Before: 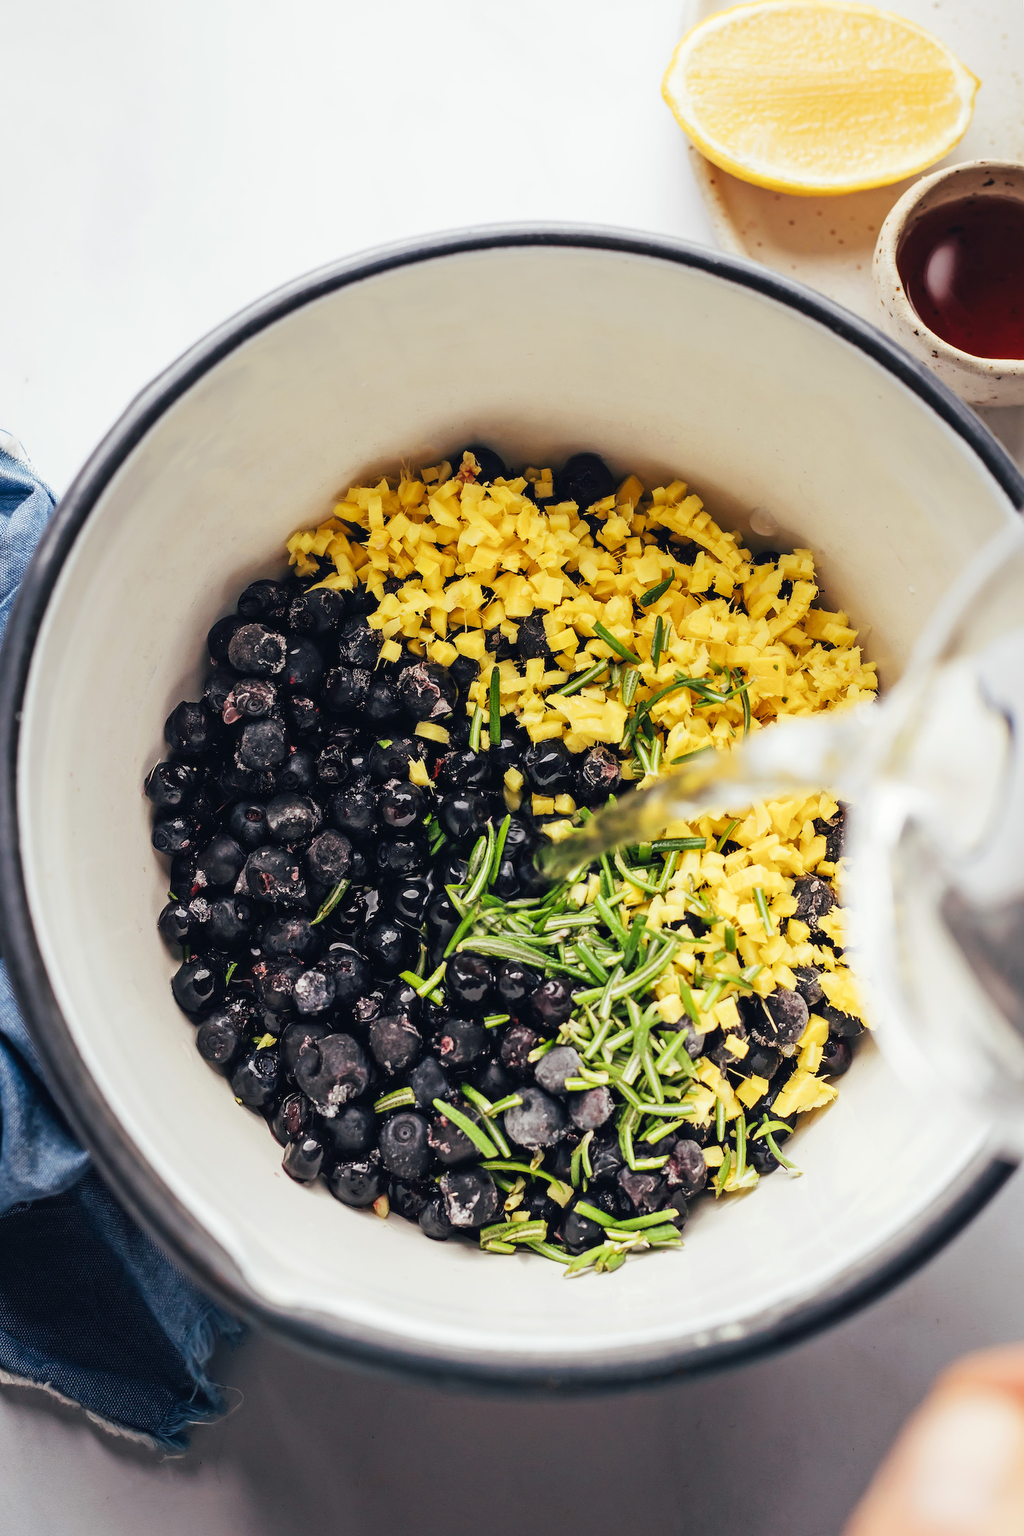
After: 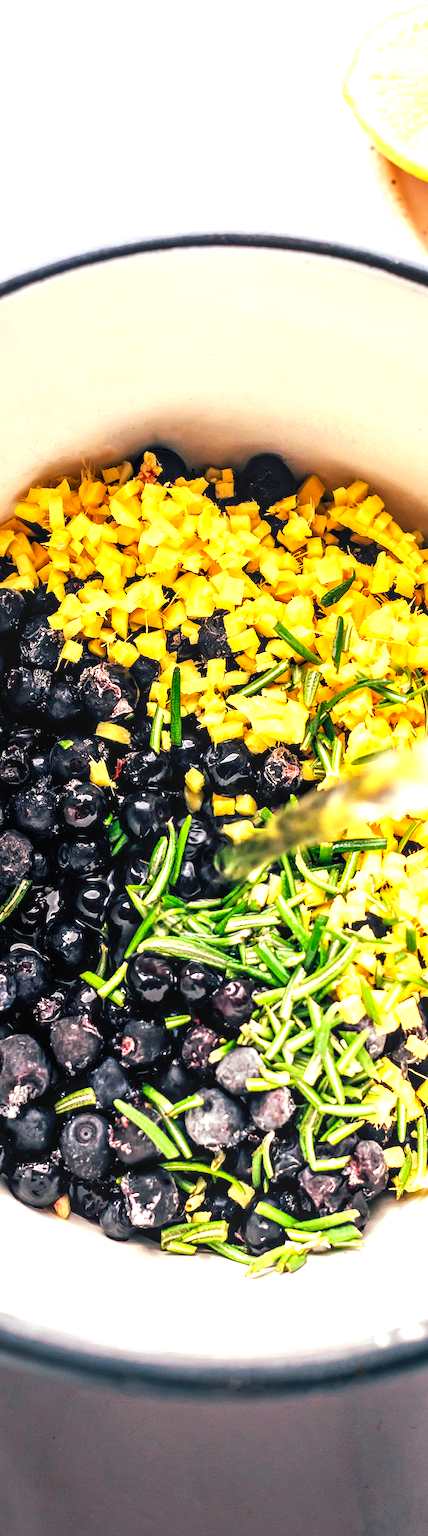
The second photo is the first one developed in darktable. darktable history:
crop: left 31.245%, right 26.883%
local contrast: on, module defaults
levels: levels [0.016, 0.484, 0.953]
exposure: exposure 0.759 EV, compensate exposure bias true, compensate highlight preservation false
